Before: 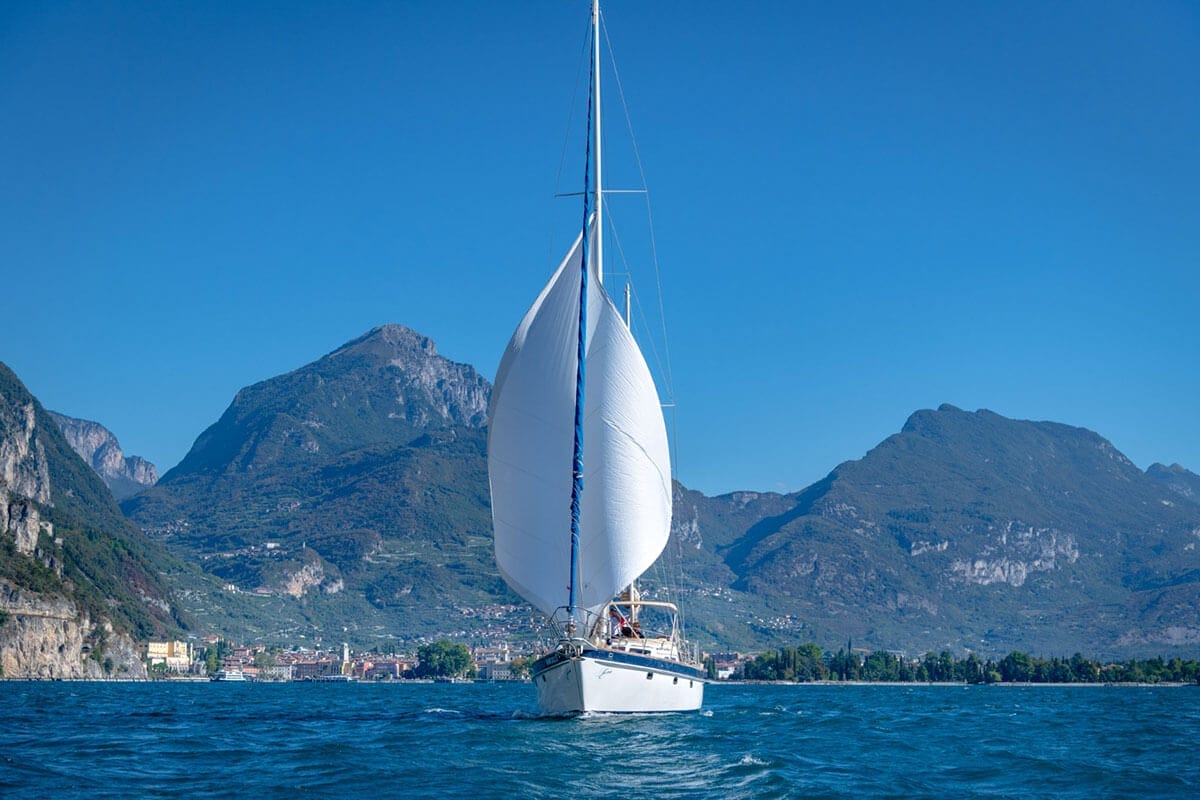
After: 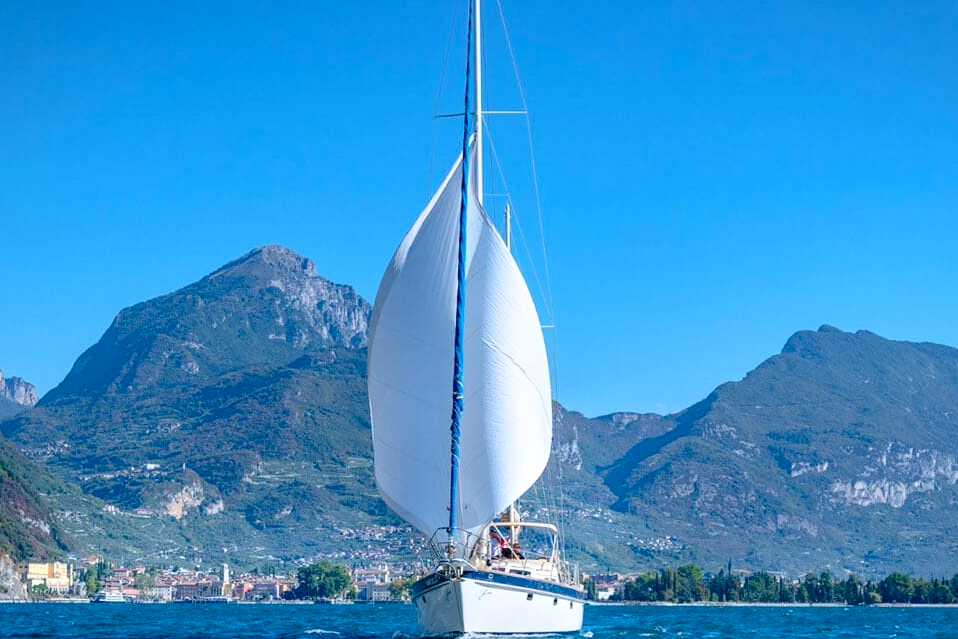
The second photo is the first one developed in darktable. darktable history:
crop and rotate: left 10.071%, top 10.071%, right 10.02%, bottom 10.02%
contrast brightness saturation: contrast 0.2, brightness 0.16, saturation 0.22
